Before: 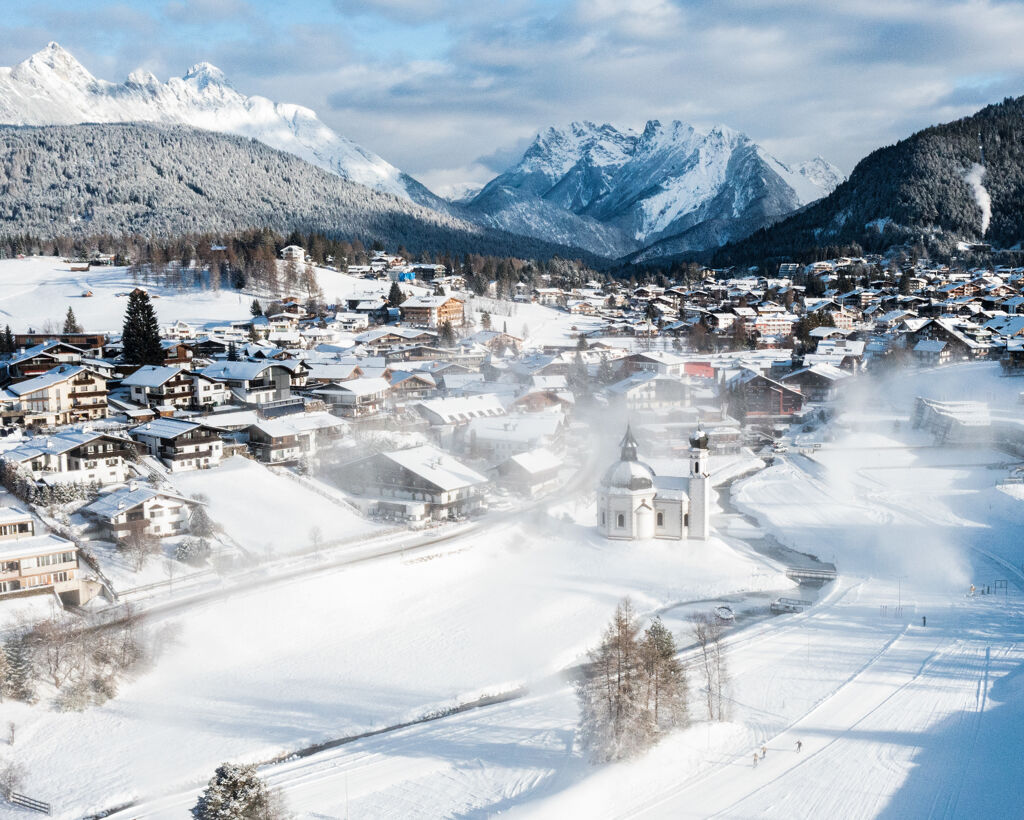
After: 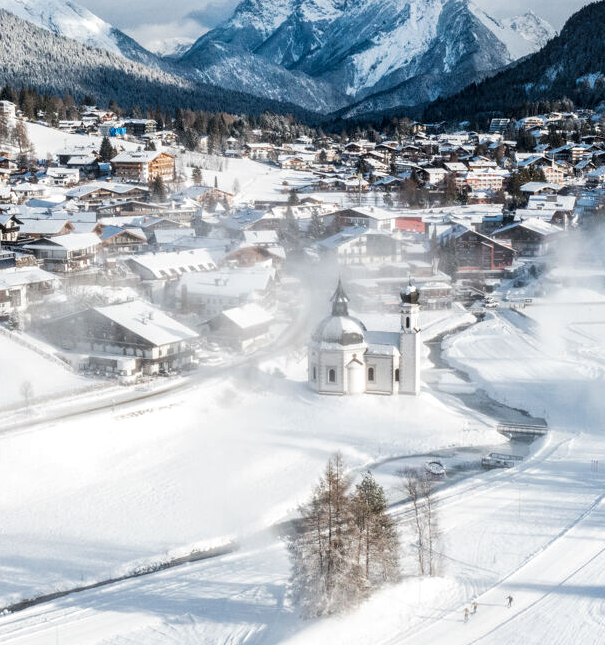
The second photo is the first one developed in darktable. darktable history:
local contrast: on, module defaults
crop and rotate: left 28.256%, top 17.734%, right 12.656%, bottom 3.573%
